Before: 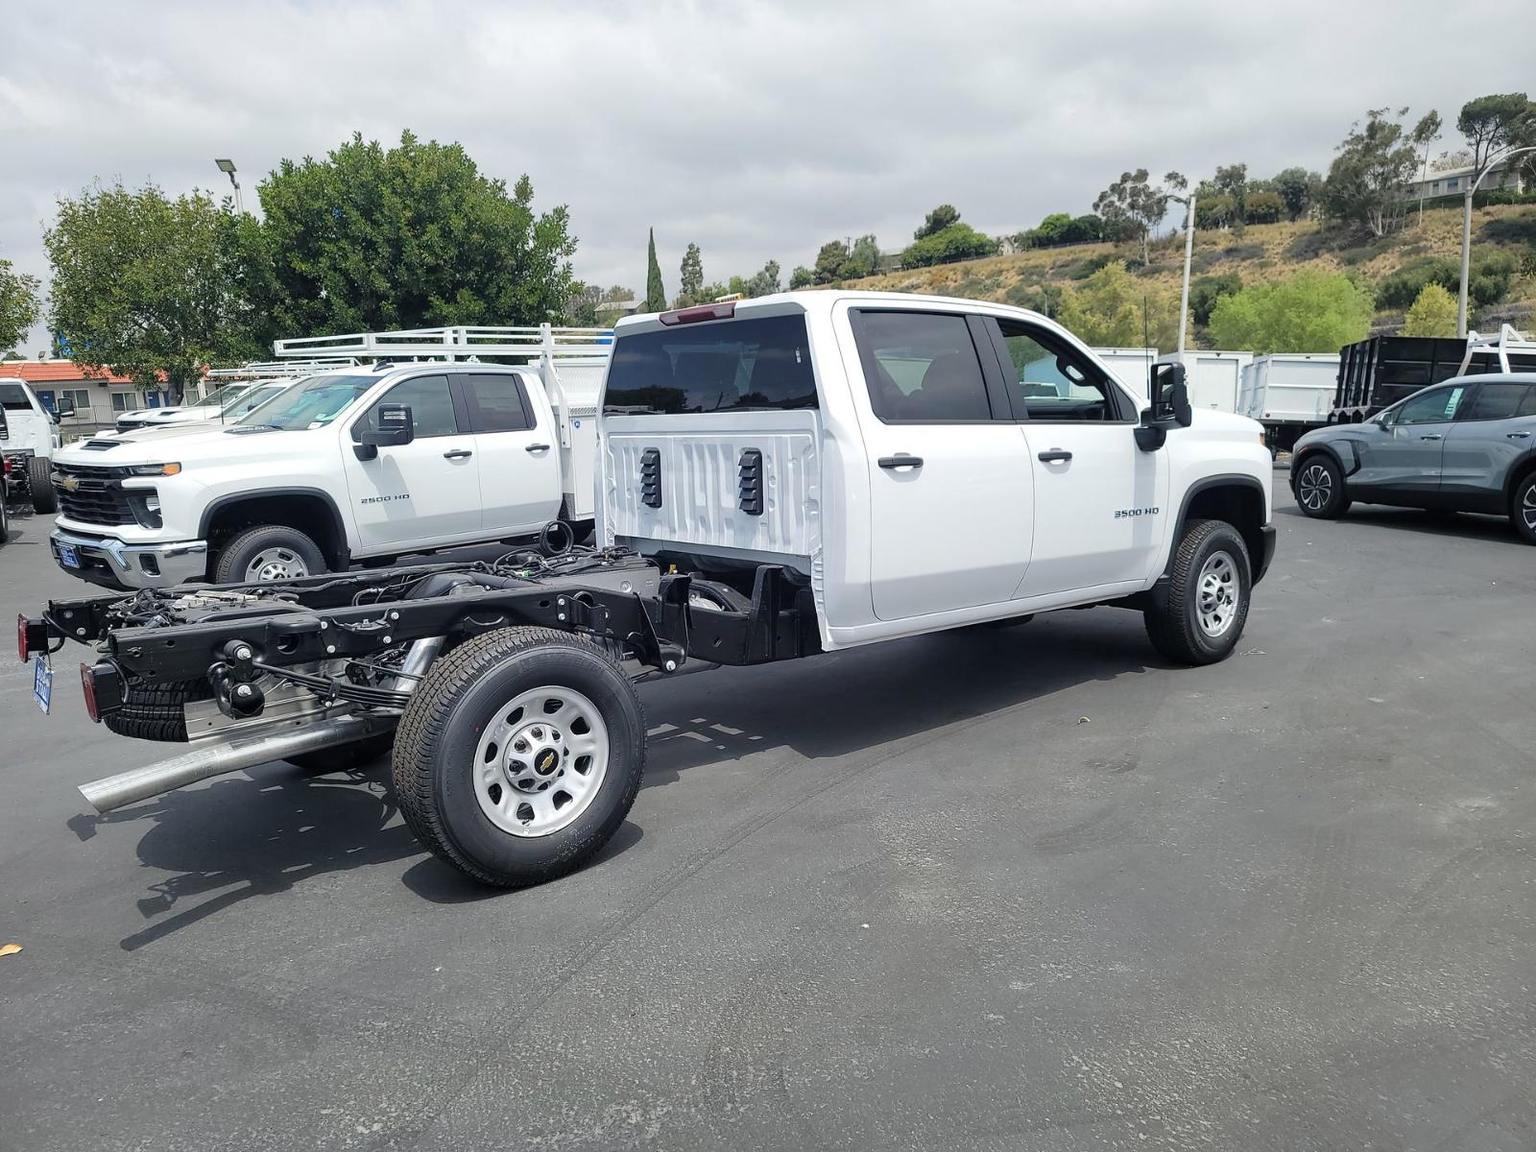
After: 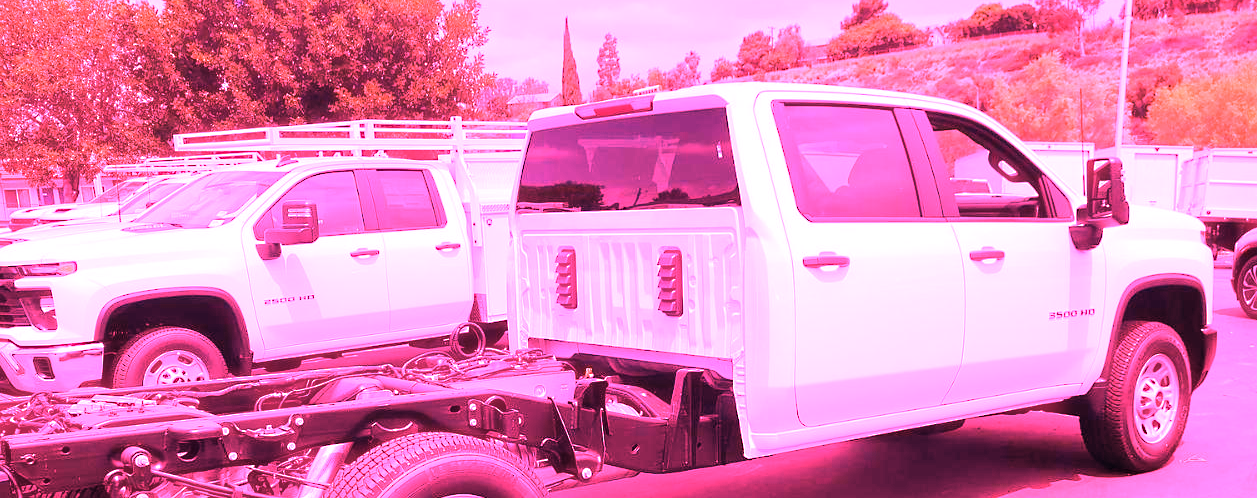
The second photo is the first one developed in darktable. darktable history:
haze removal: strength -0.05
white balance: red 4.26, blue 1.802
crop: left 7.036%, top 18.398%, right 14.379%, bottom 40.043%
sharpen: radius 2.883, amount 0.868, threshold 47.523
